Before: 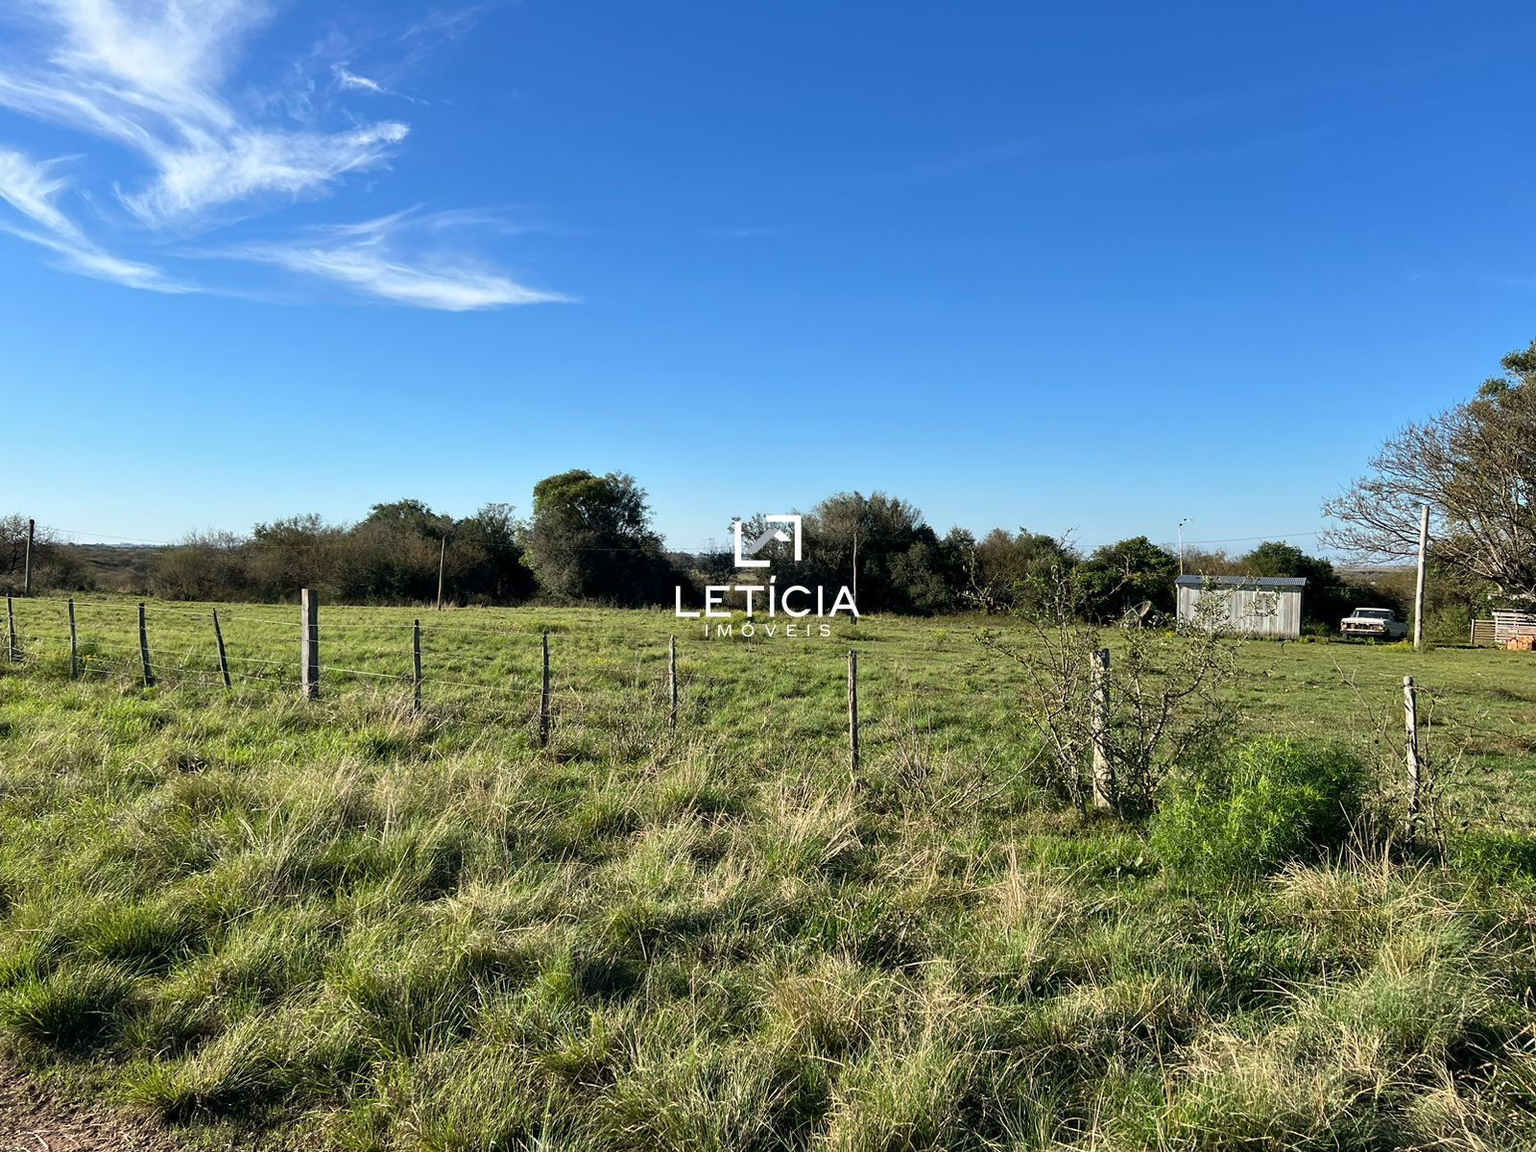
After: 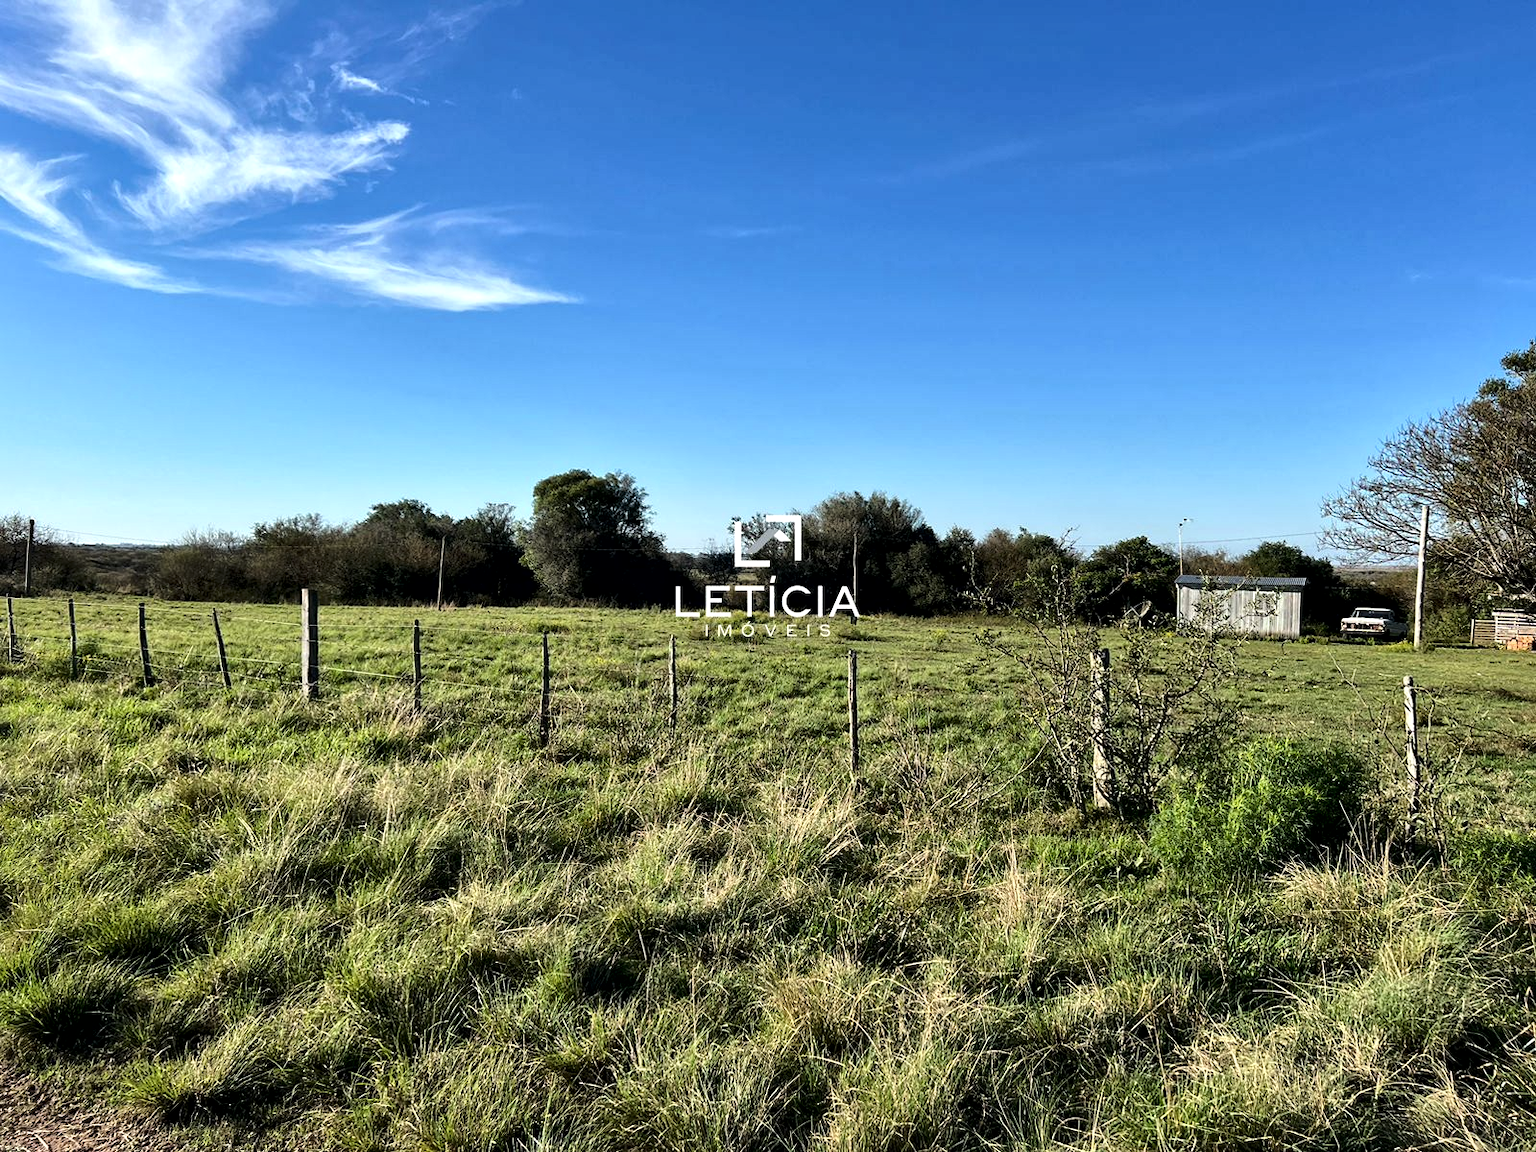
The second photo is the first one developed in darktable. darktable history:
exposure: exposure 0.127 EV, compensate exposure bias true, compensate highlight preservation false
base curve: curves: ch0 [(0, 0) (0.073, 0.04) (0.157, 0.139) (0.492, 0.492) (0.758, 0.758) (1, 1)]
local contrast: mode bilateral grid, contrast 19, coarseness 50, detail 161%, midtone range 0.2
